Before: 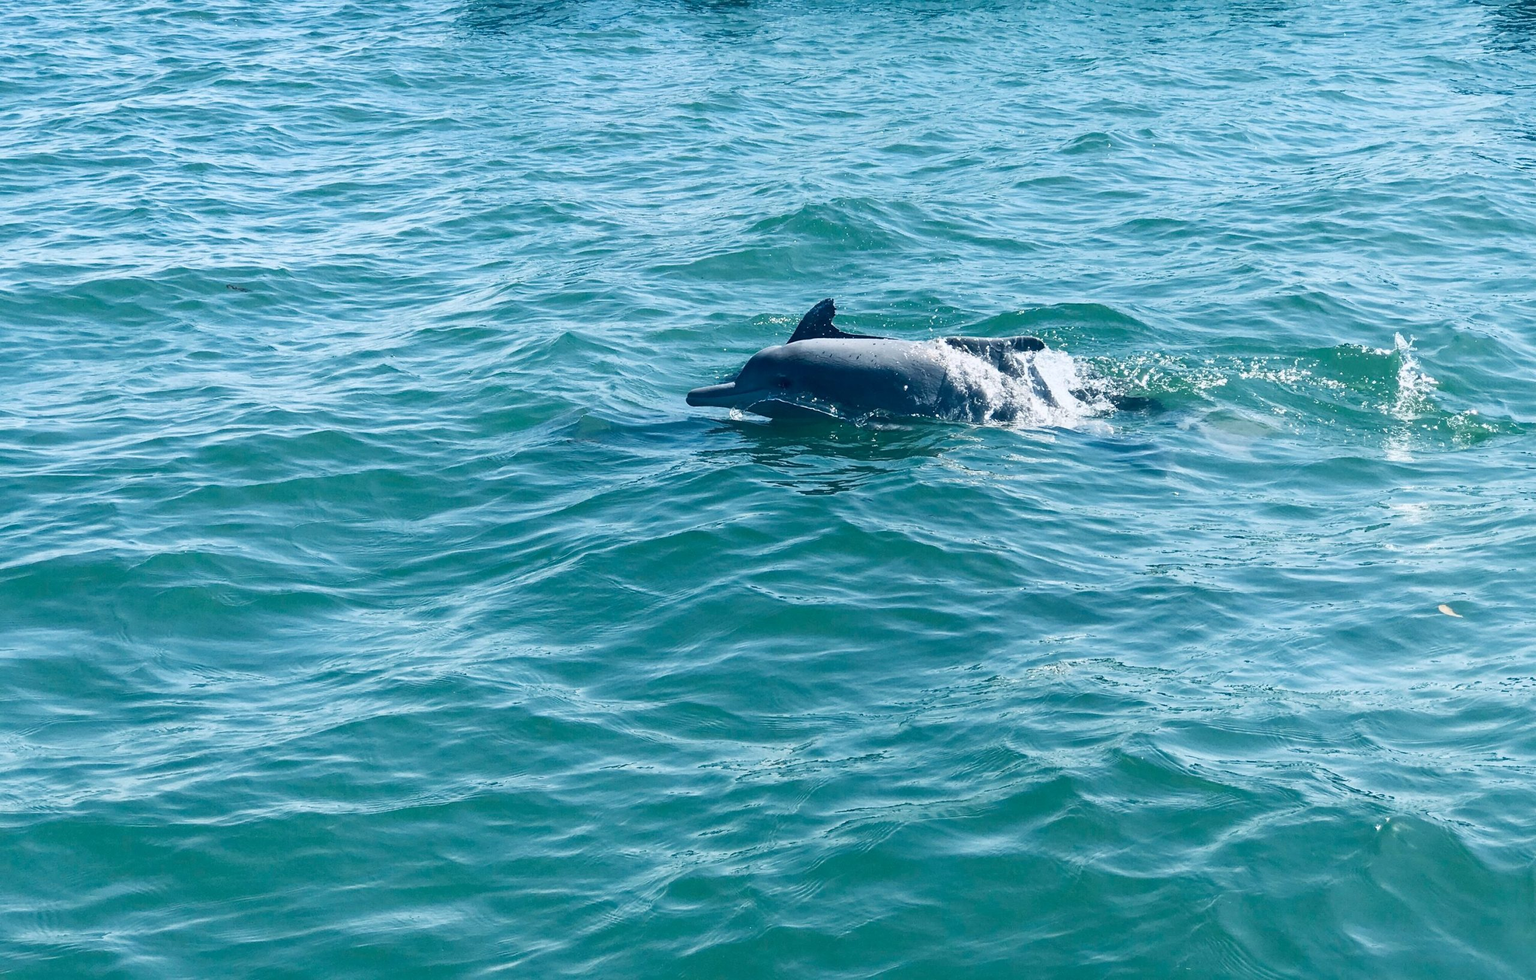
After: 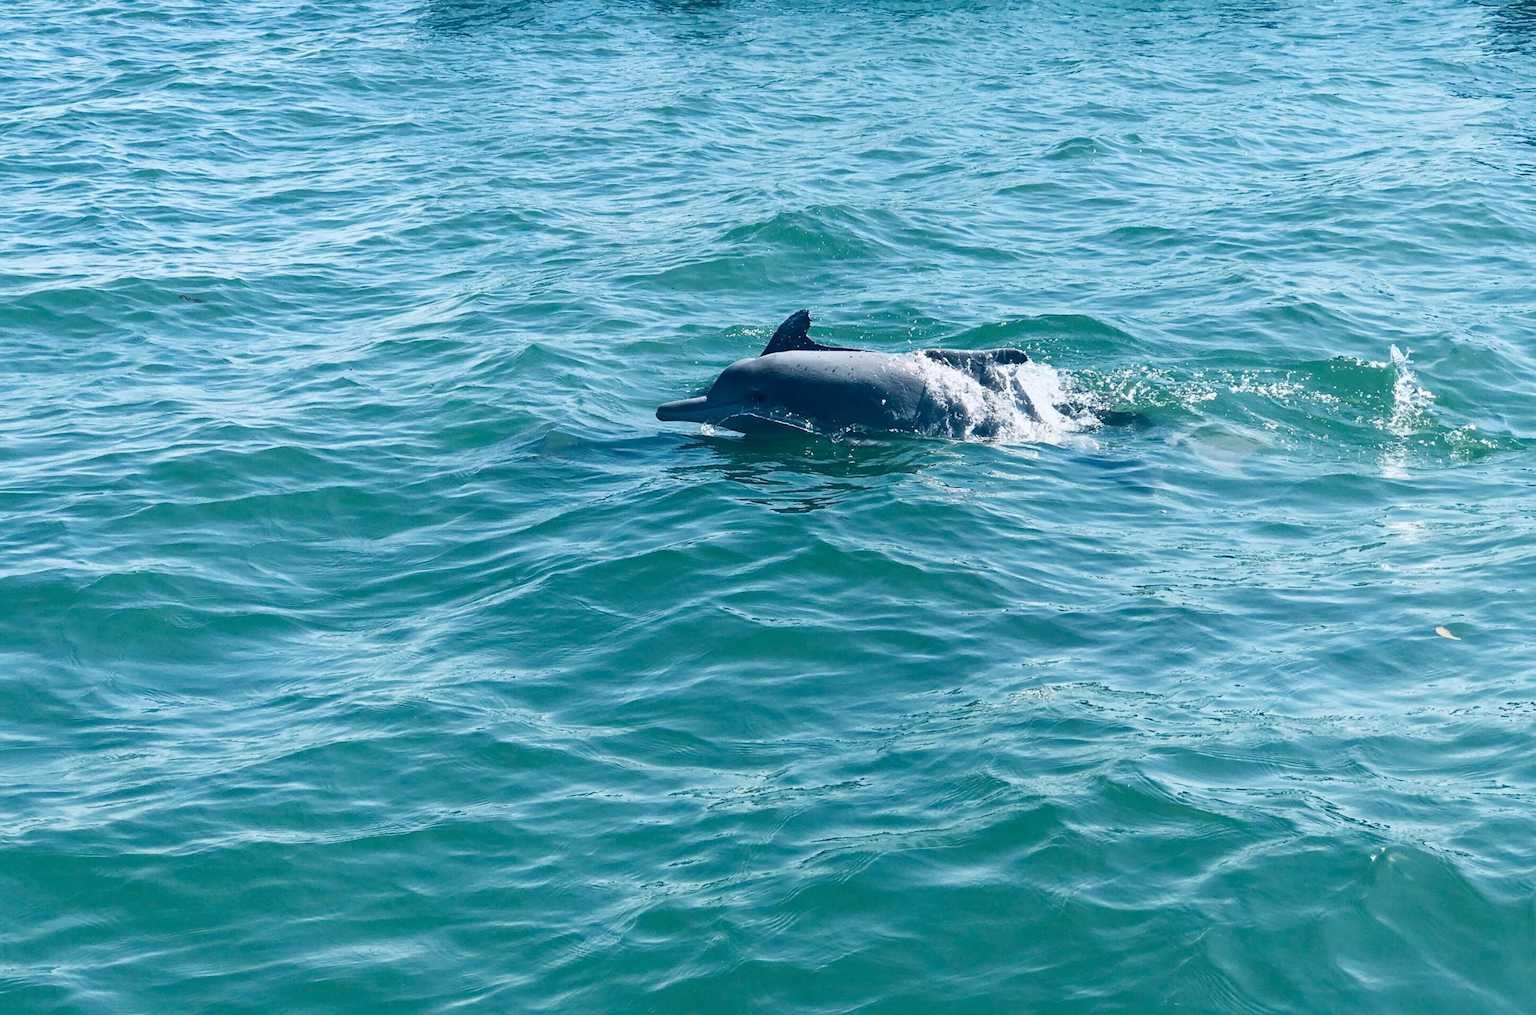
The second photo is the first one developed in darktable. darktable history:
crop and rotate: left 3.511%
